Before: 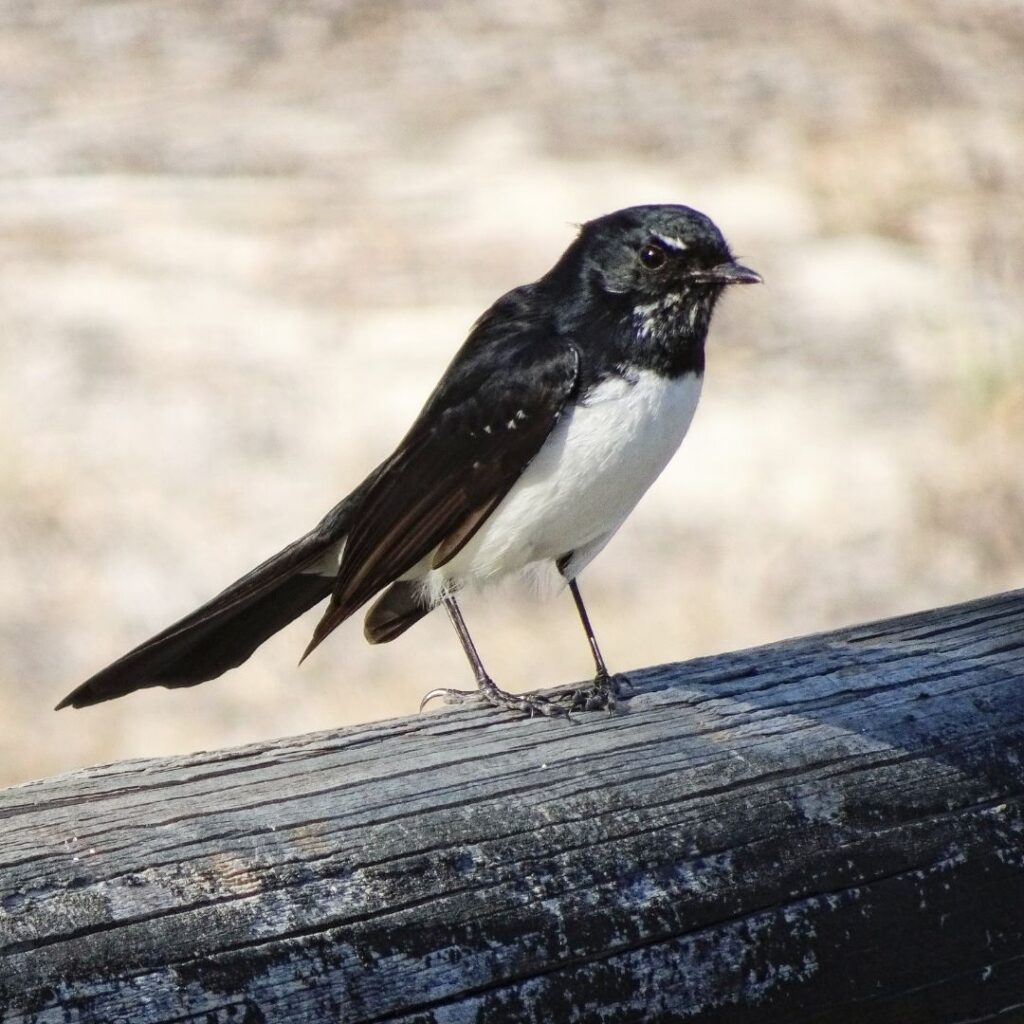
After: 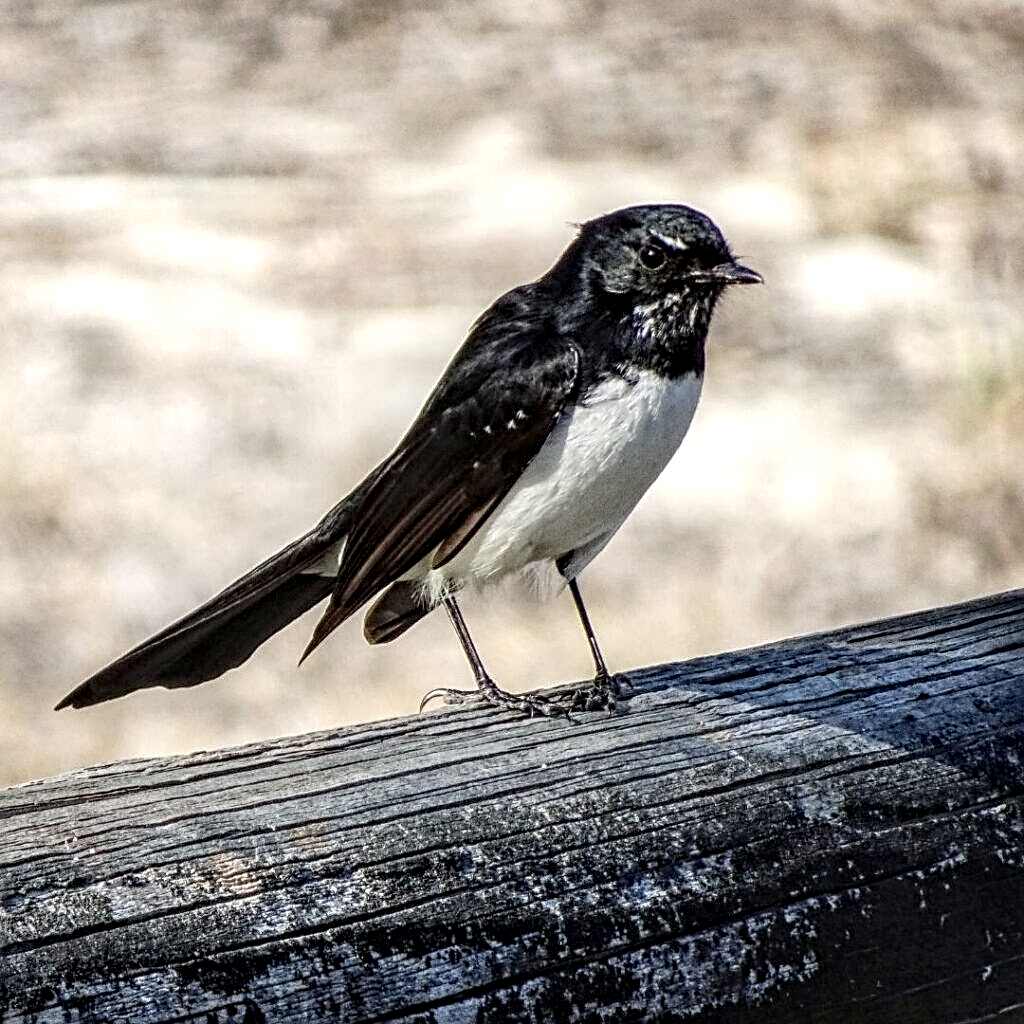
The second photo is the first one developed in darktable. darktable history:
sharpen: radius 2.532, amount 0.628
local contrast: highlights 18%, detail 185%
